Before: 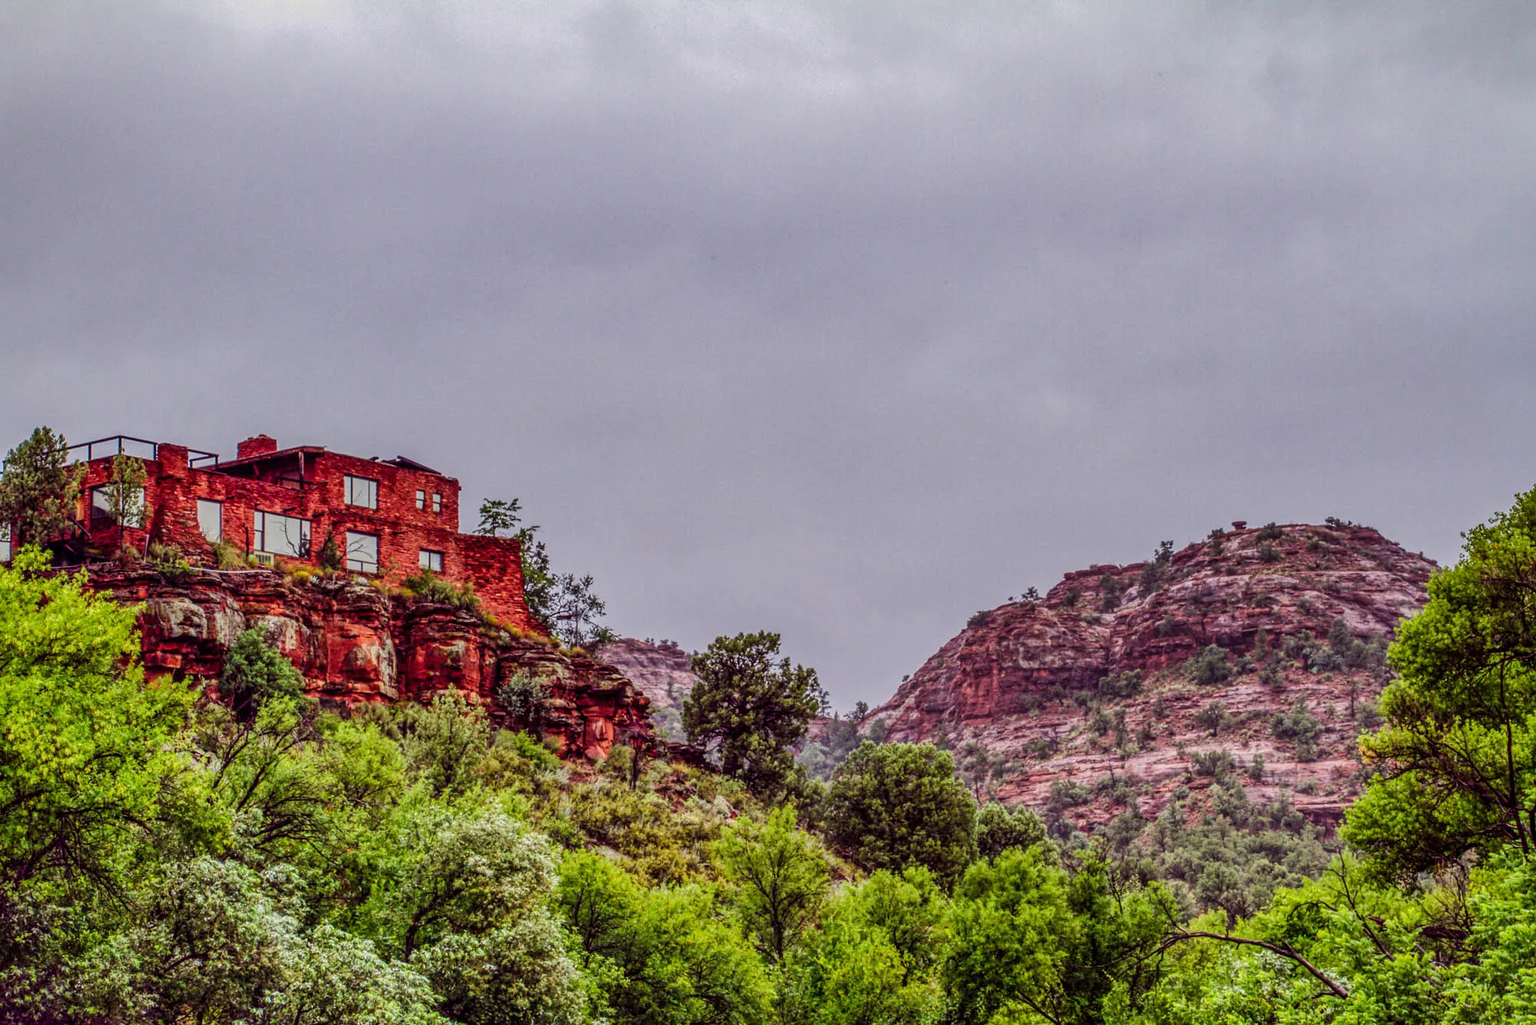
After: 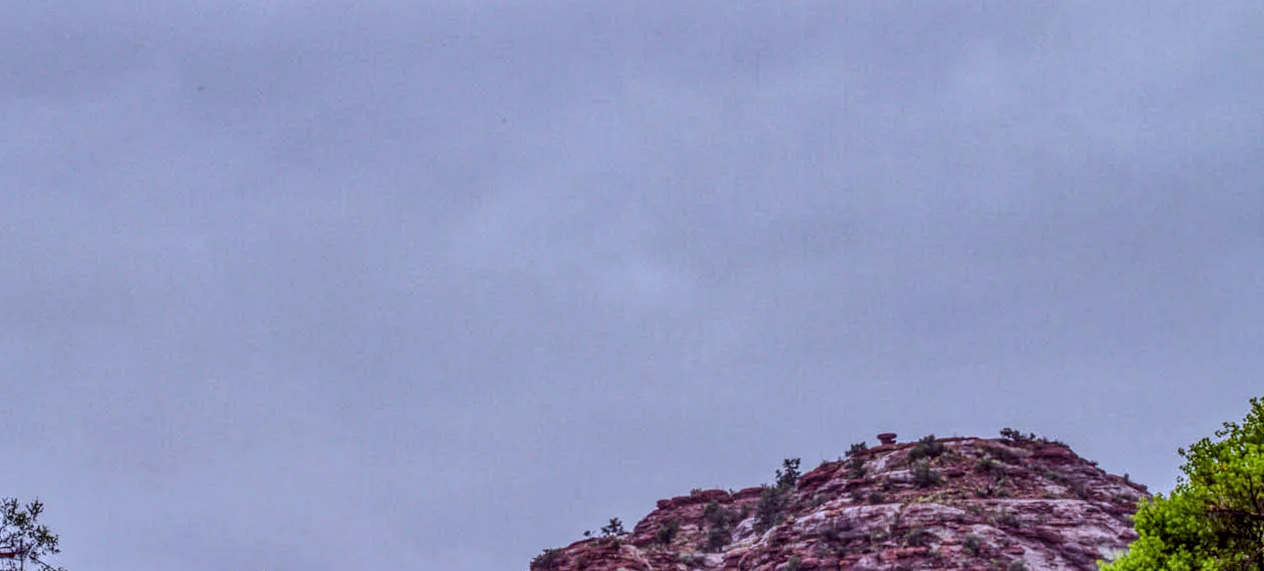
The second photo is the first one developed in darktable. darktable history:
rotate and perspective: rotation 0.192°, lens shift (horizontal) -0.015, crop left 0.005, crop right 0.996, crop top 0.006, crop bottom 0.99
crop: left 36.005%, top 18.293%, right 0.31%, bottom 38.444%
local contrast: on, module defaults
white balance: red 0.926, green 1.003, blue 1.133
